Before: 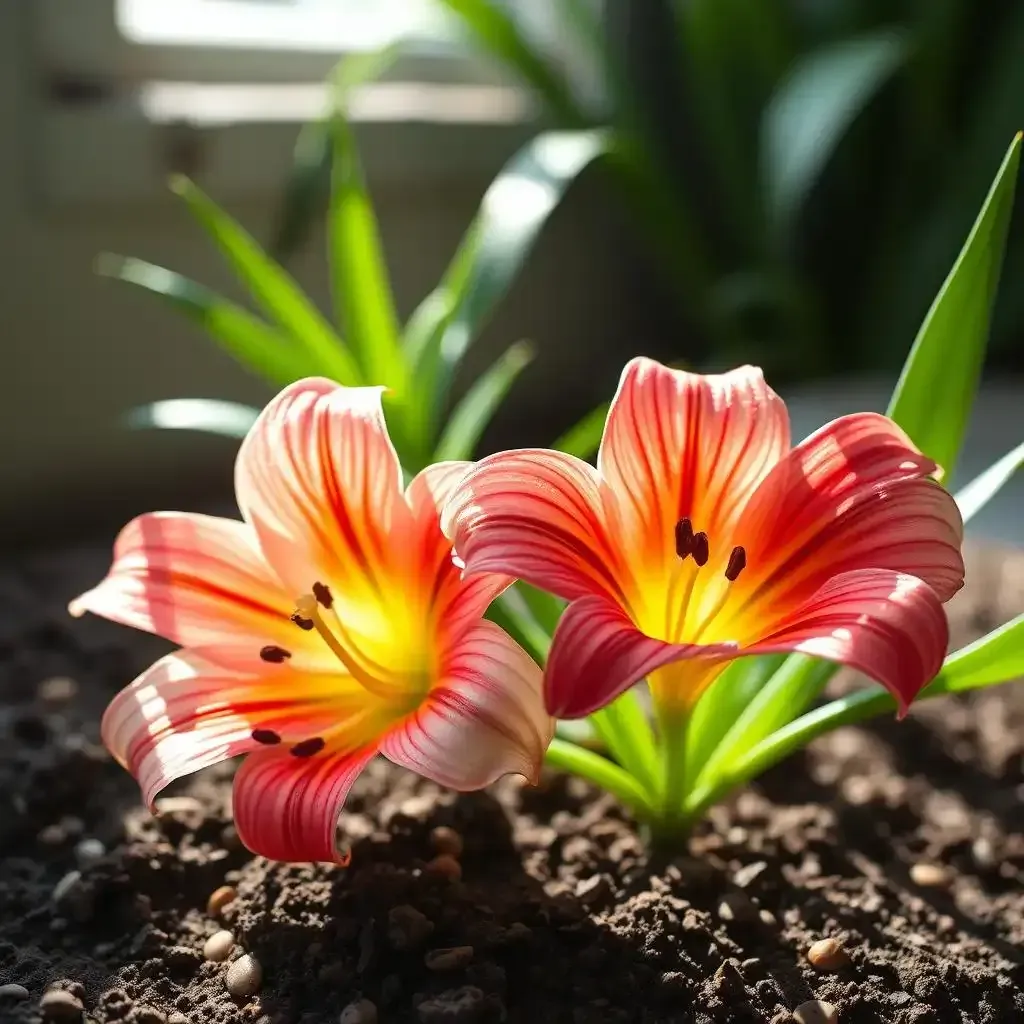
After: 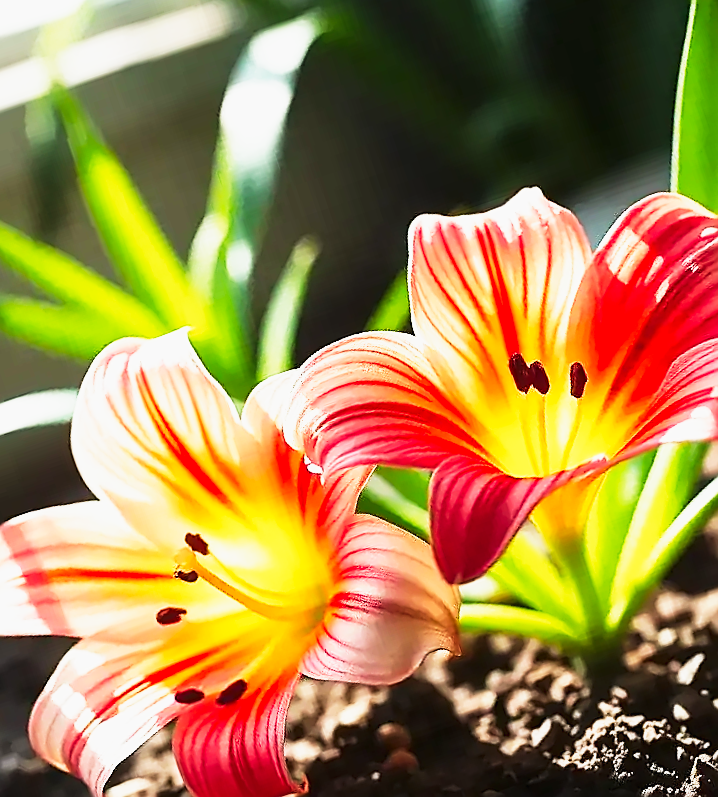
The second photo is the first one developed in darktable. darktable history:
sharpen: radius 1.427, amount 1.238, threshold 0.711
base curve: curves: ch0 [(0, 0) (0.495, 0.917) (1, 1)], preserve colors none
tone curve: curves: ch0 [(0.016, 0.011) (0.204, 0.146) (0.515, 0.476) (0.78, 0.795) (1, 0.981)], preserve colors none
crop and rotate: angle 18.88°, left 6.838%, right 4.093%, bottom 1.115%
